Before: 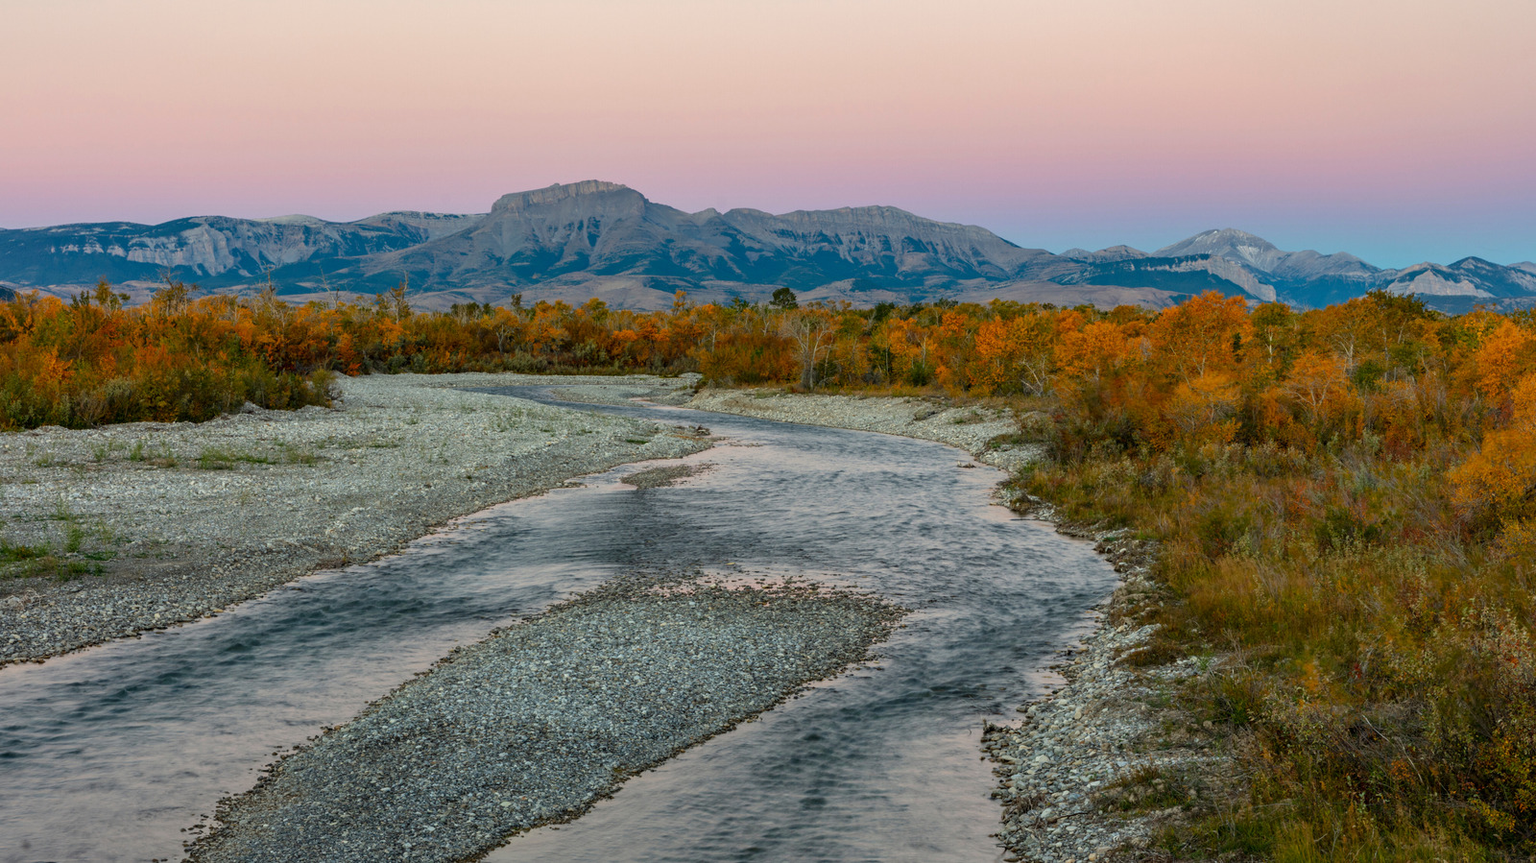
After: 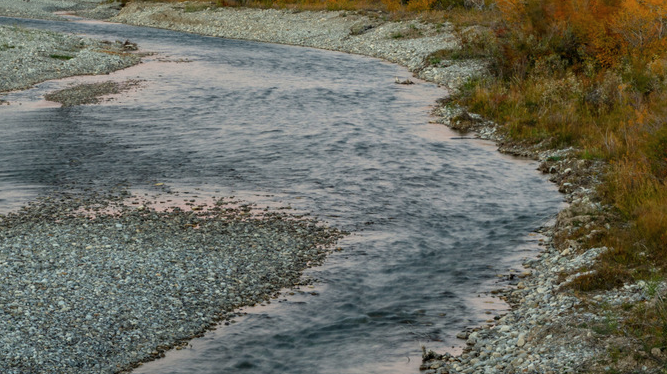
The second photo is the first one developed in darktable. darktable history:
contrast brightness saturation: saturation -0.063
base curve: exposure shift 0.575, preserve colors none
crop: left 37.632%, top 44.865%, right 20.642%, bottom 13.464%
